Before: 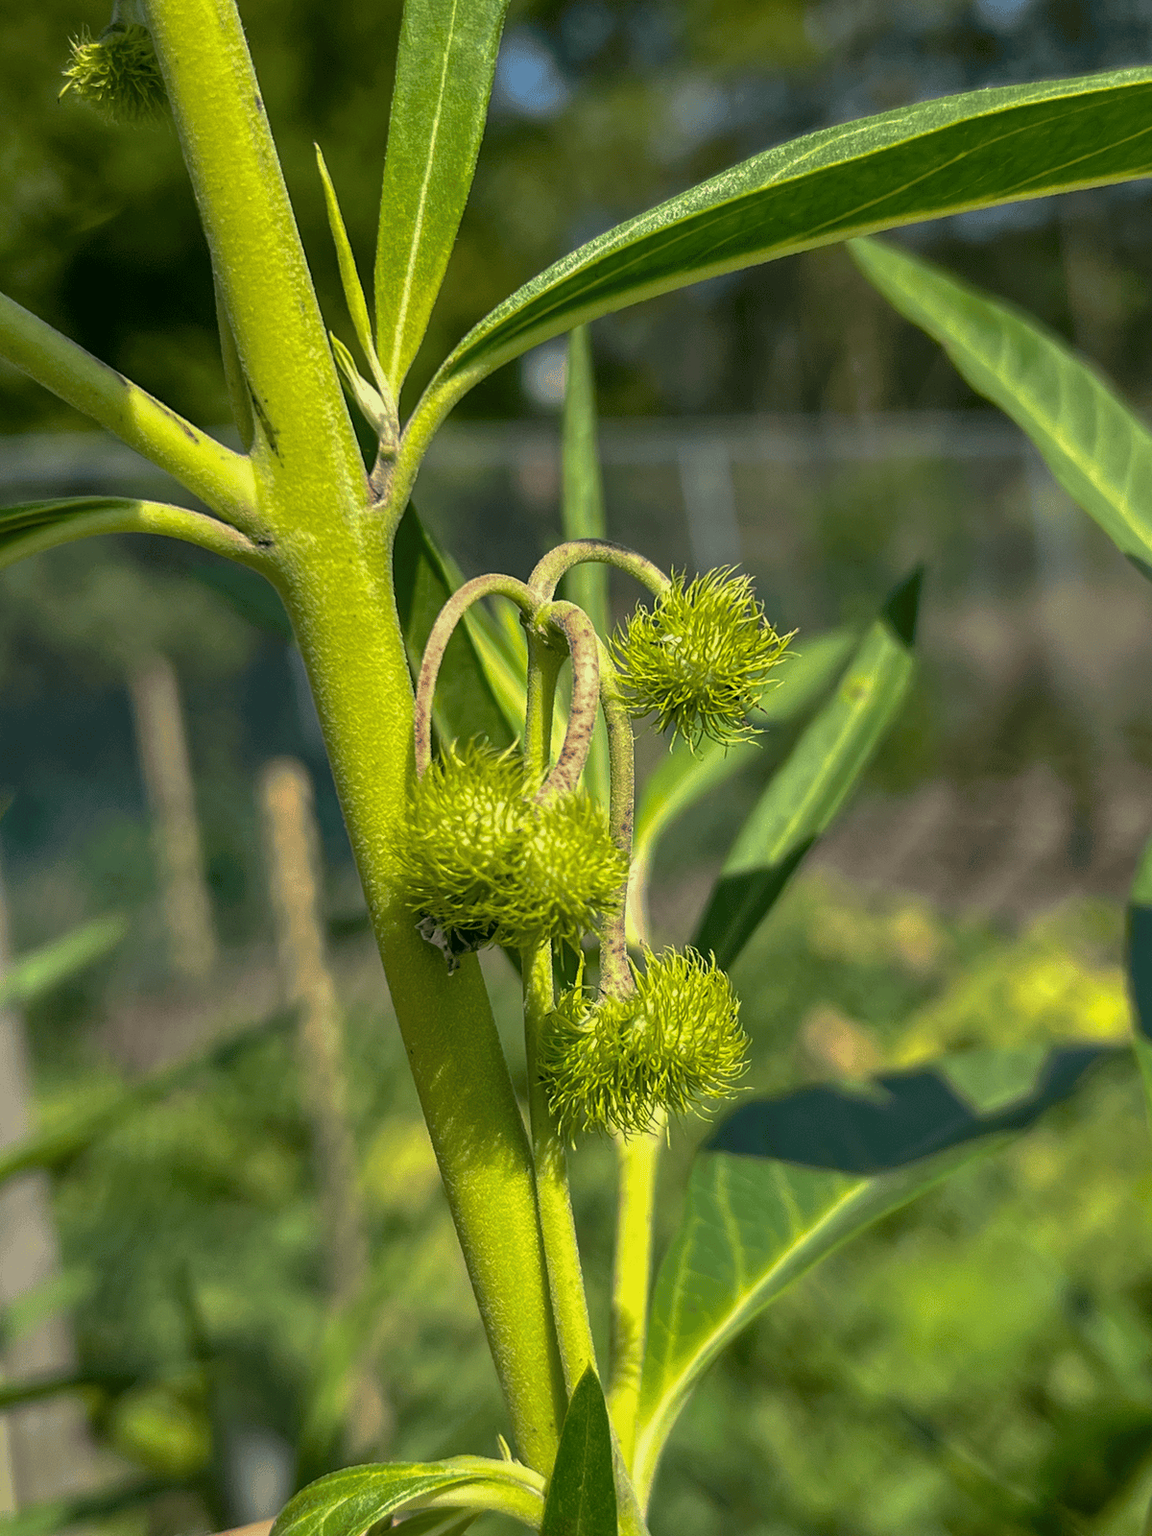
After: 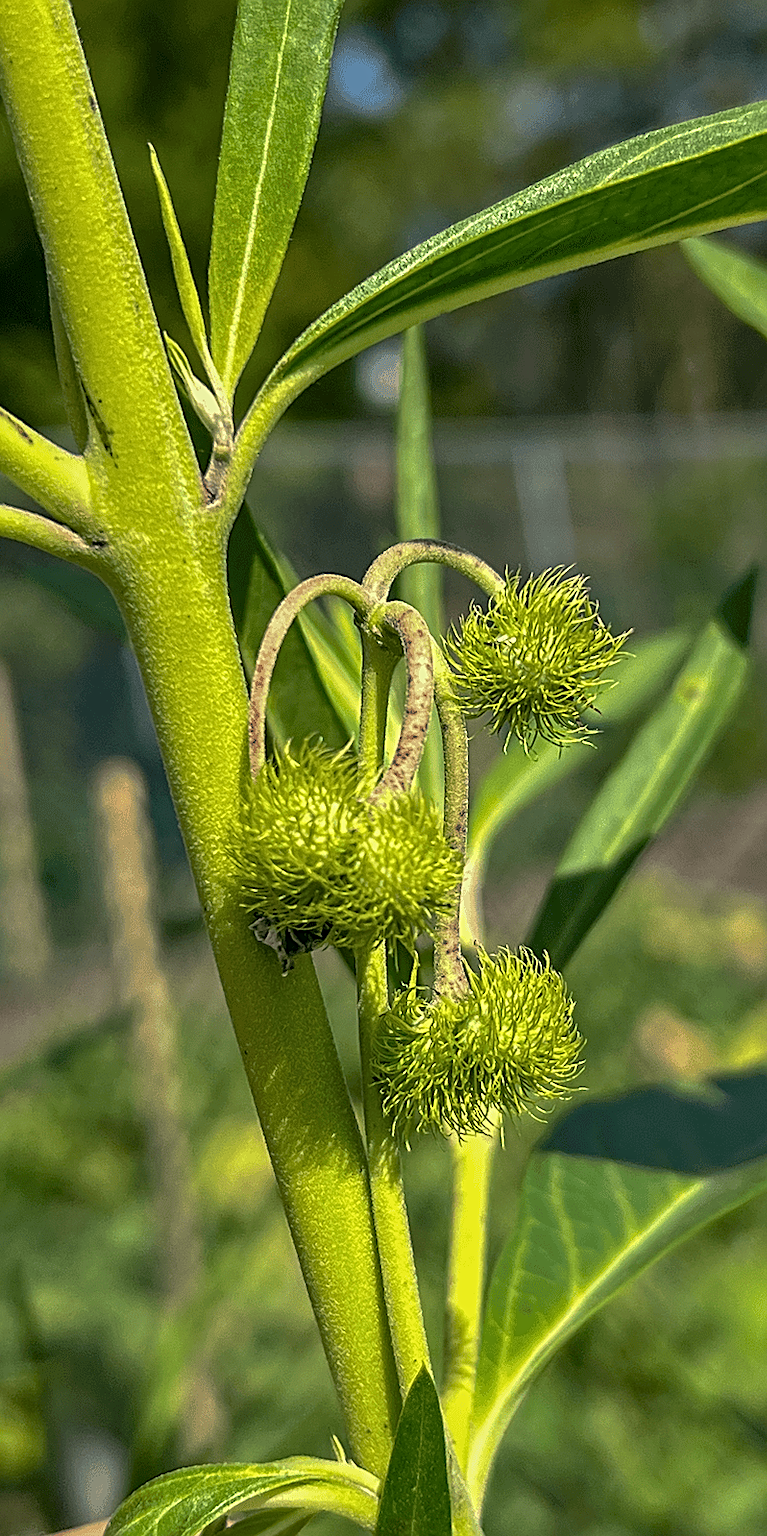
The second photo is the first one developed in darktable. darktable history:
contrast equalizer: octaves 7, y [[0.502, 0.505, 0.512, 0.529, 0.564, 0.588], [0.5 ×6], [0.502, 0.505, 0.512, 0.529, 0.564, 0.588], [0, 0.001, 0.001, 0.004, 0.008, 0.011], [0, 0.001, 0.001, 0.004, 0.008, 0.011]]
sharpen: on, module defaults
crop and rotate: left 14.493%, right 18.842%
